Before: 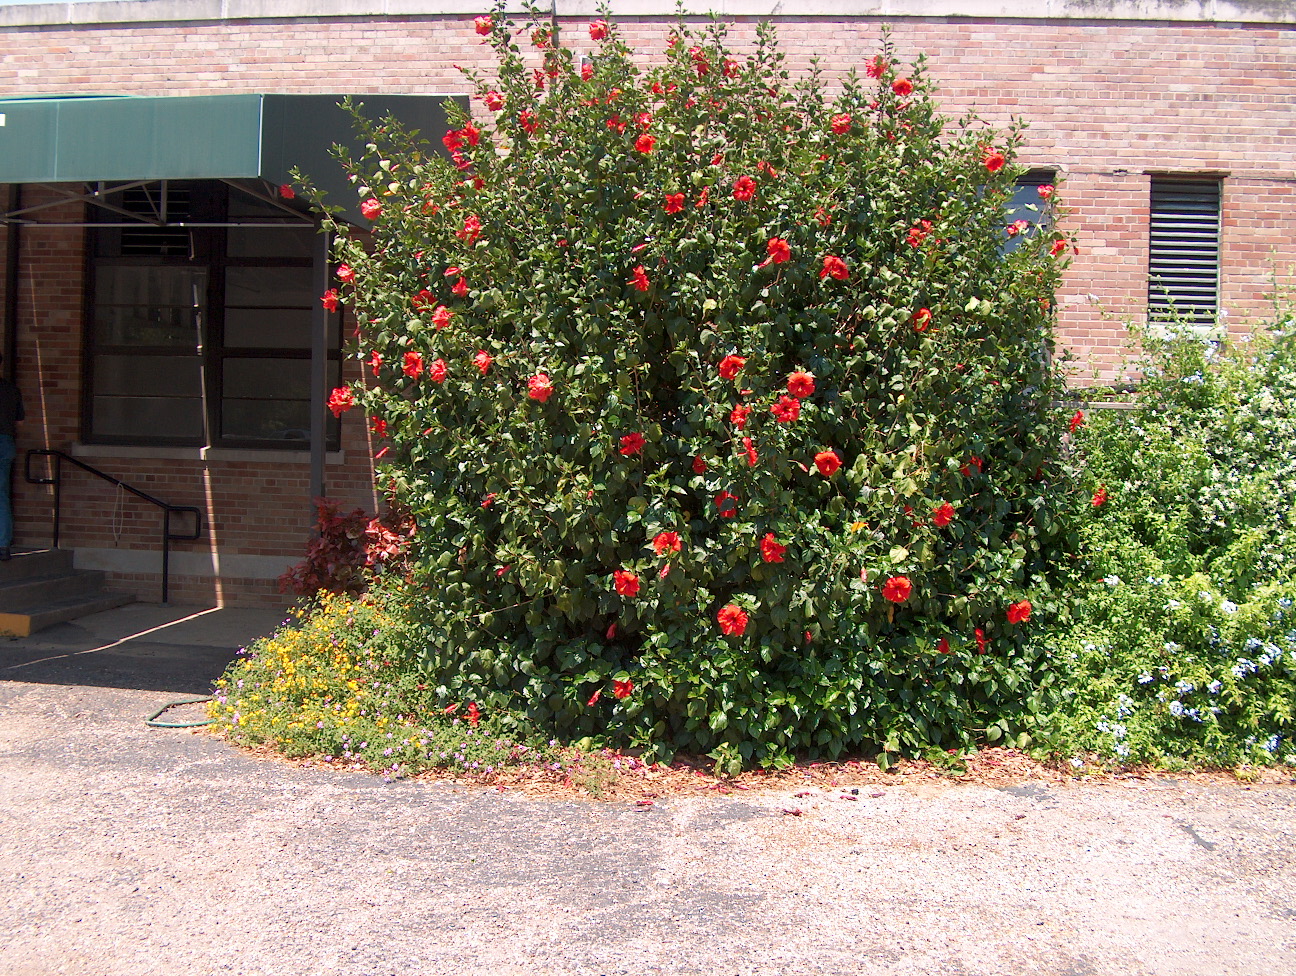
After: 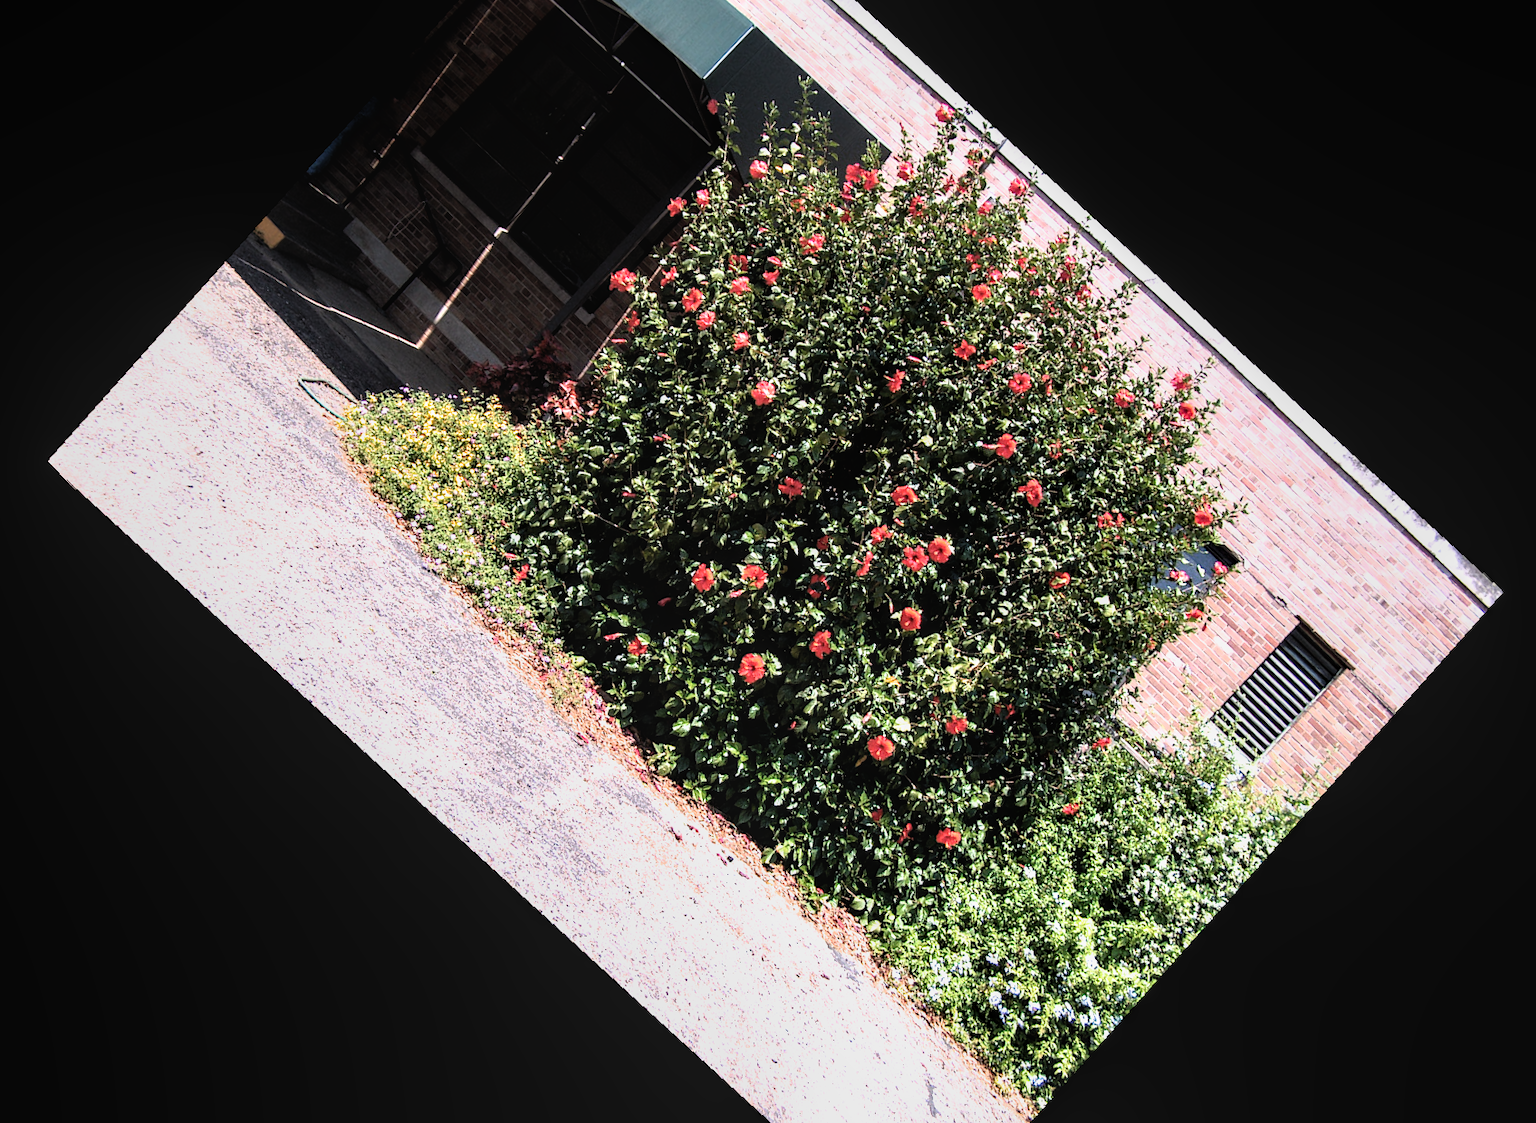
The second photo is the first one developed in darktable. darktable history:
white balance: red 0.984, blue 1.059
filmic rgb: black relative exposure -8.2 EV, white relative exposure 2.2 EV, threshold 3 EV, hardness 7.11, latitude 85.74%, contrast 1.696, highlights saturation mix -4%, shadows ↔ highlights balance -2.69%, color science v5 (2021), contrast in shadows safe, contrast in highlights safe, enable highlight reconstruction true
crop and rotate: angle -46.26°, top 16.234%, right 0.912%, bottom 11.704%
rotate and perspective: rotation -4.2°, shear 0.006, automatic cropping off
local contrast: on, module defaults
